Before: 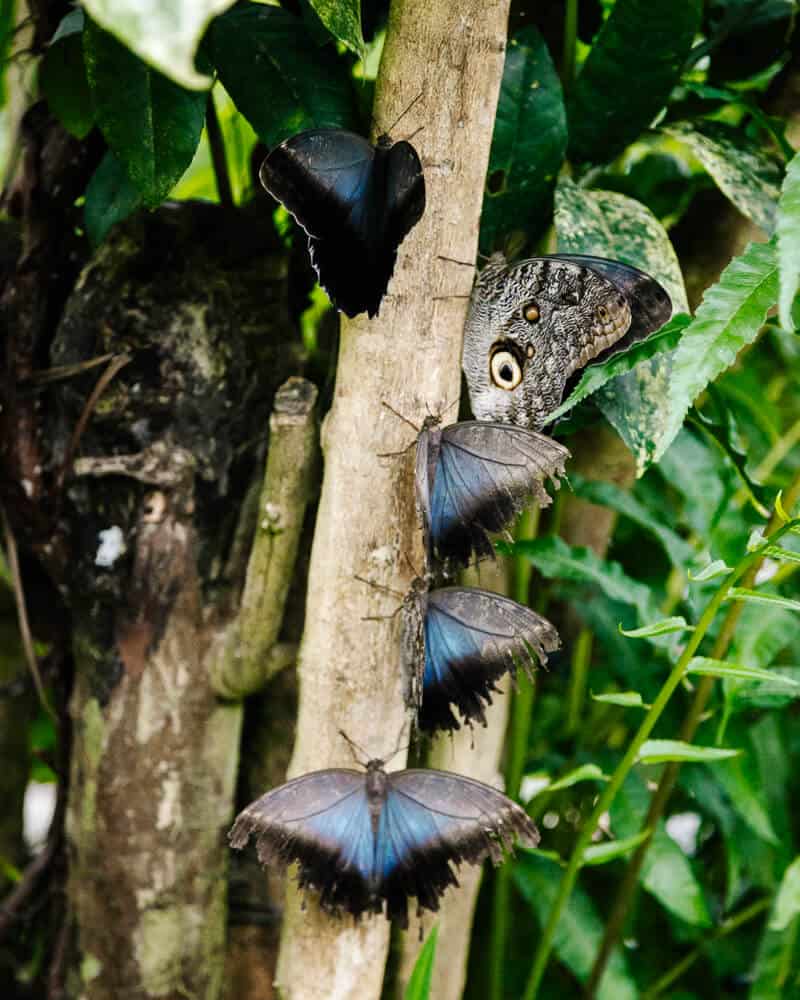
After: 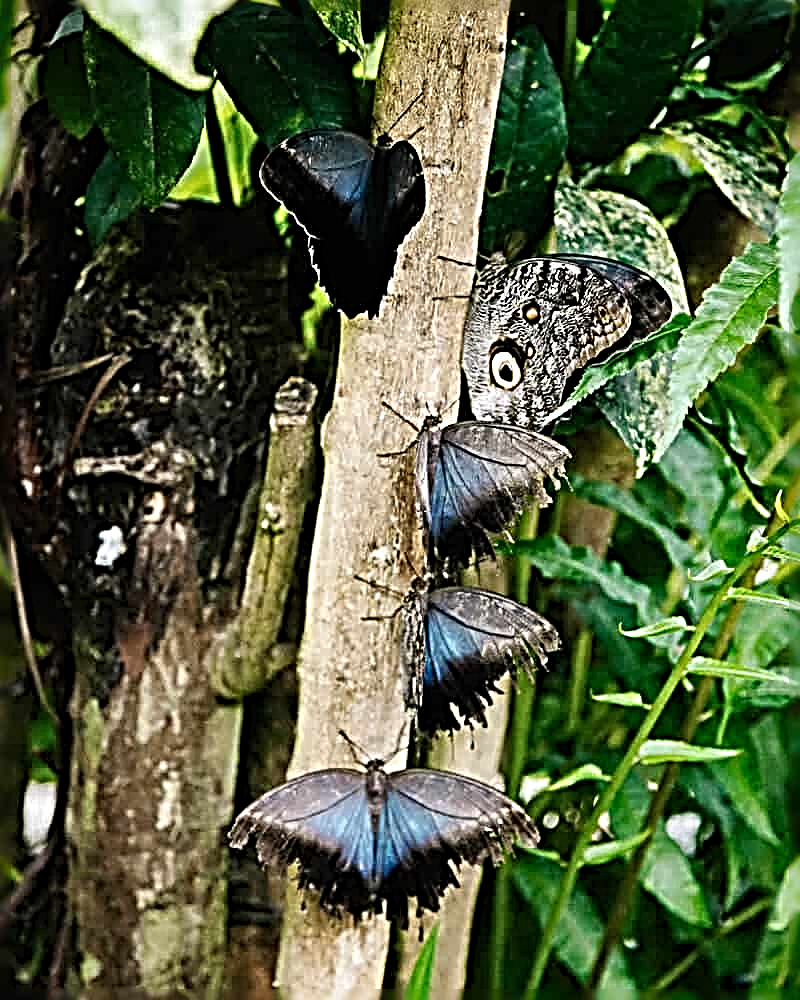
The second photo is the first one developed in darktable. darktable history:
sharpen: radius 4.02, amount 1.991
